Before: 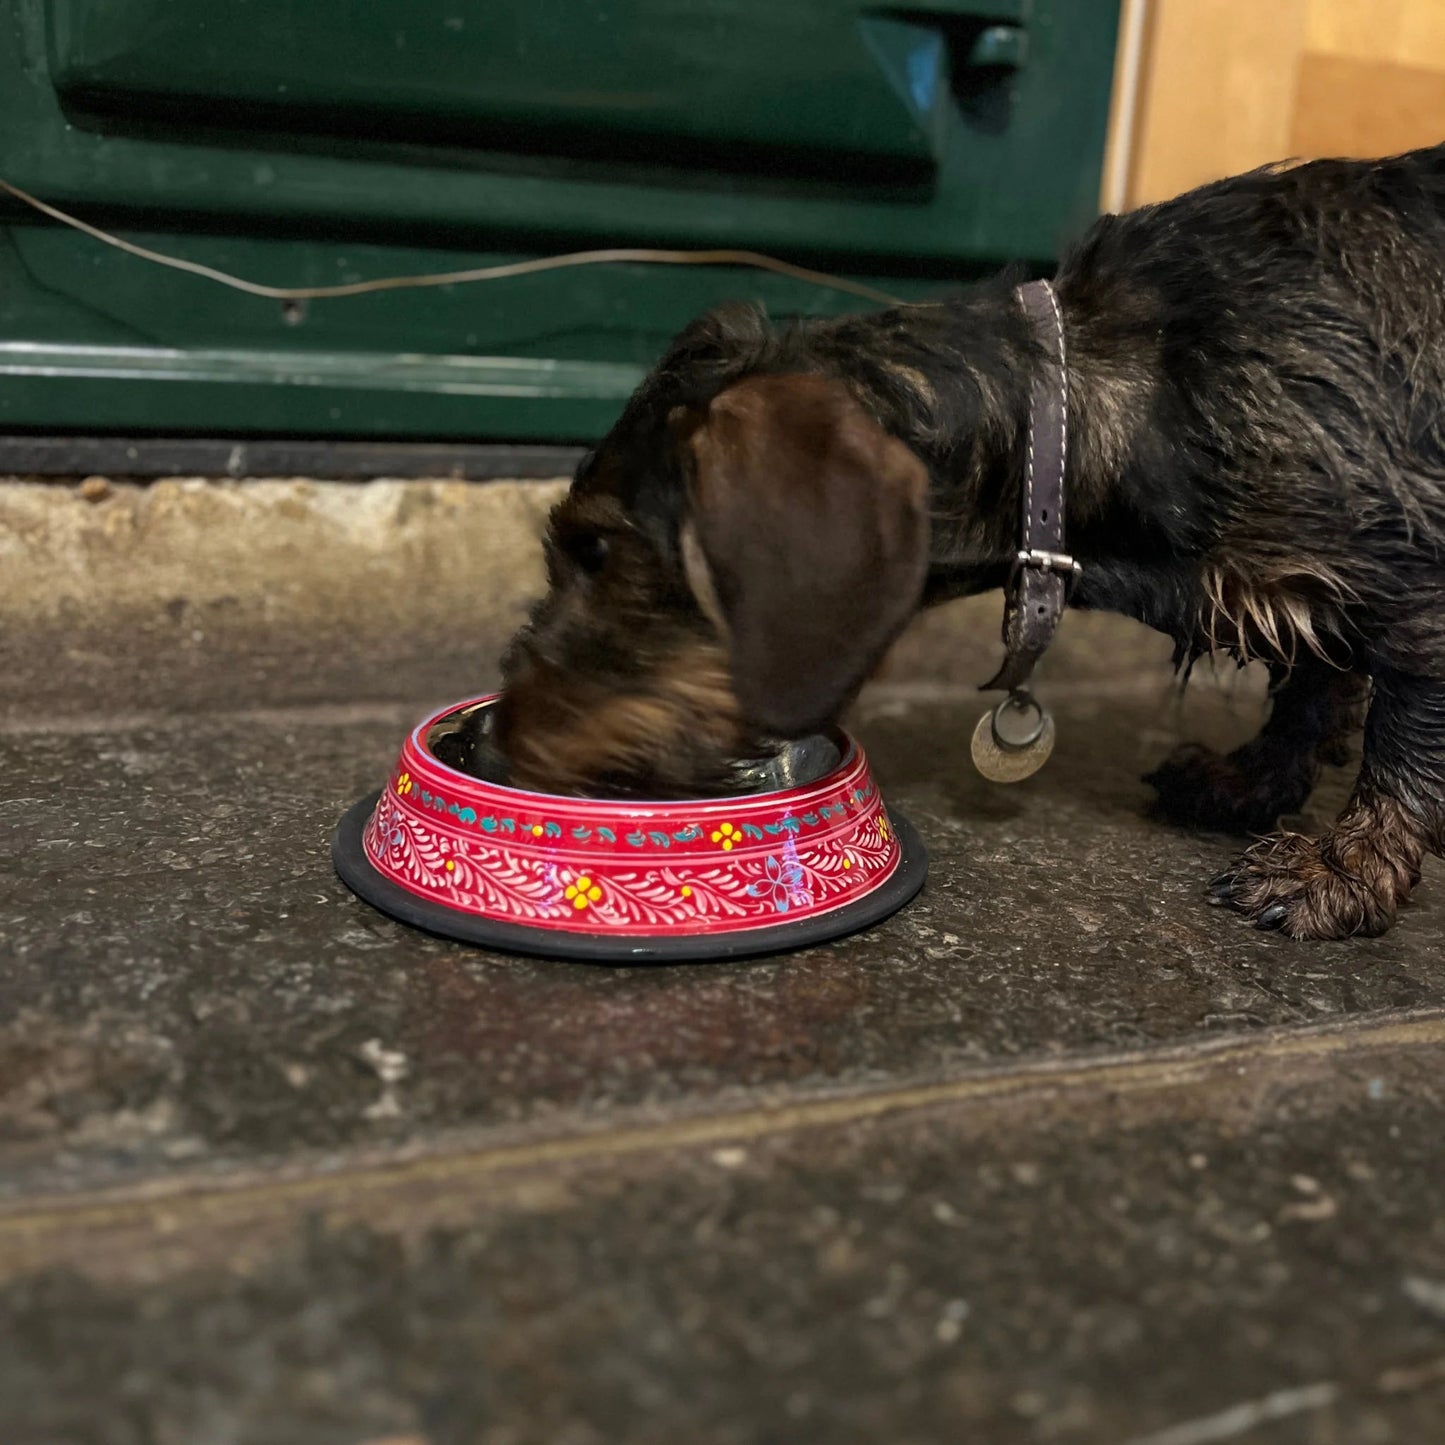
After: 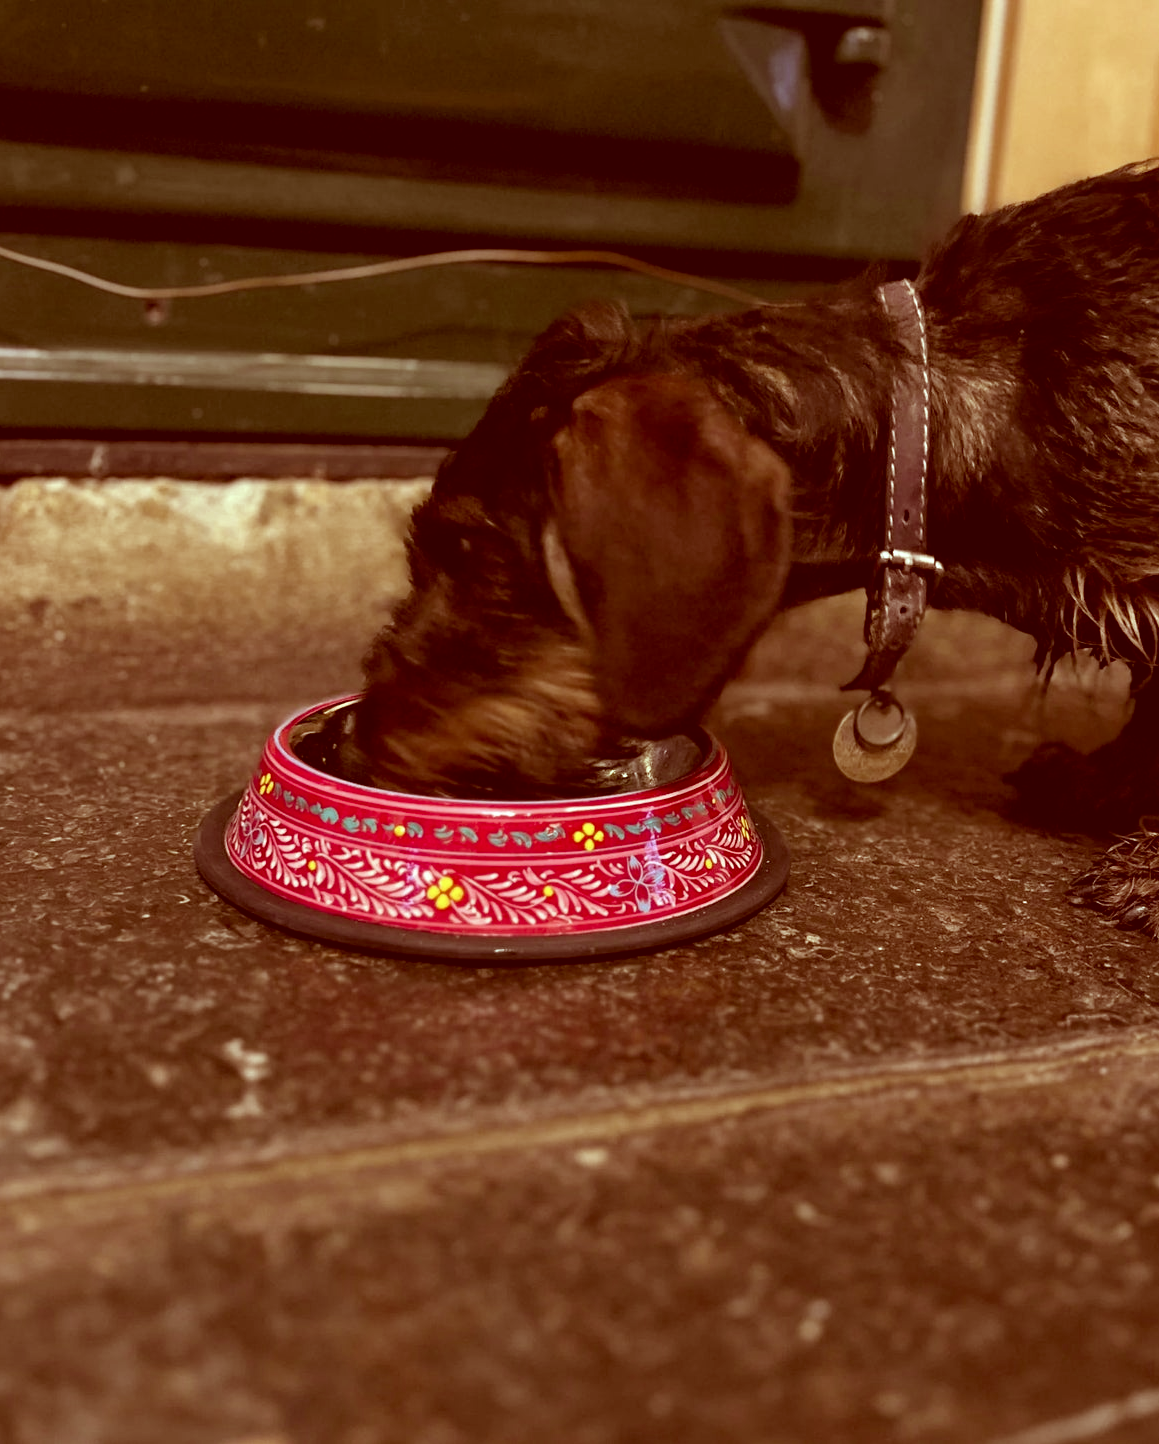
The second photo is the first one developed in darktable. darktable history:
exposure: compensate highlight preservation false
crop and rotate: left 9.597%, right 10.195%
color correction: highlights a* 9.03, highlights b* 8.71, shadows a* 40, shadows b* 40, saturation 0.8
color balance: mode lift, gamma, gain (sRGB), lift [0.997, 0.979, 1.021, 1.011], gamma [1, 1.084, 0.916, 0.998], gain [1, 0.87, 1.13, 1.101], contrast 4.55%, contrast fulcrum 38.24%, output saturation 104.09%
